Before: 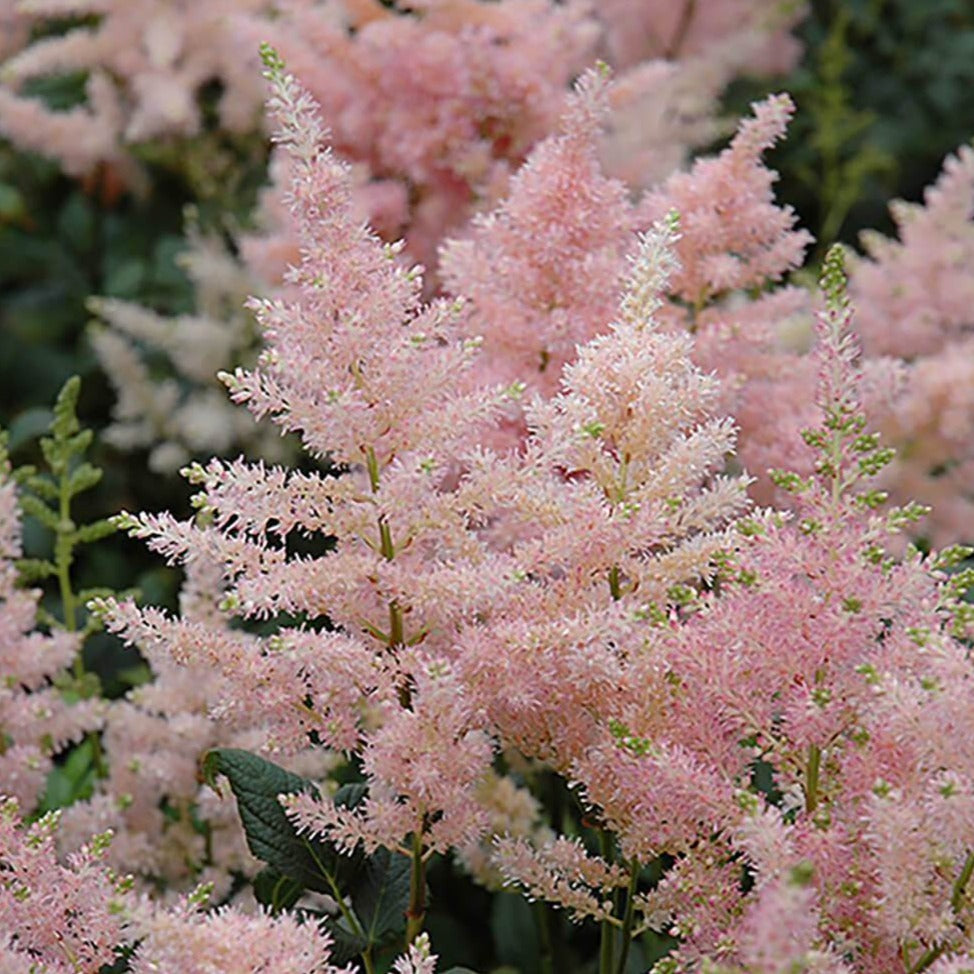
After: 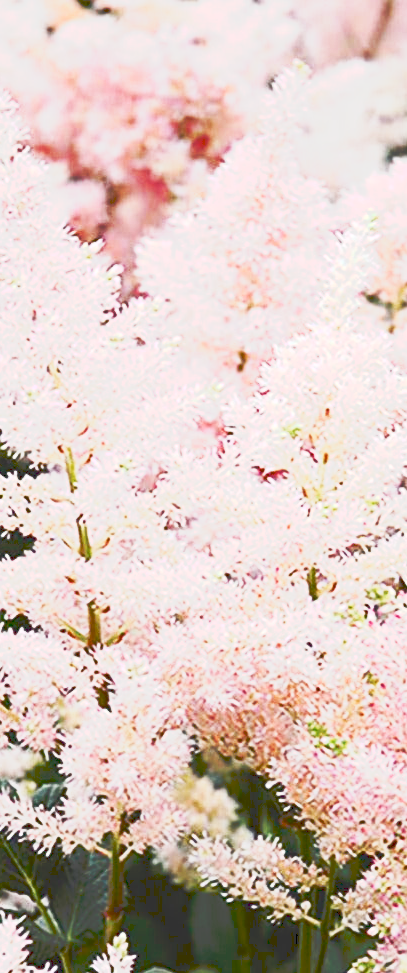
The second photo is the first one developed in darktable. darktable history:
tone curve: curves: ch0 [(0, 0) (0.003, 0.202) (0.011, 0.205) (0.025, 0.222) (0.044, 0.258) (0.069, 0.298) (0.1, 0.321) (0.136, 0.333) (0.177, 0.38) (0.224, 0.439) (0.277, 0.51) (0.335, 0.594) (0.399, 0.675) (0.468, 0.743) (0.543, 0.805) (0.623, 0.861) (0.709, 0.905) (0.801, 0.931) (0.898, 0.941) (1, 1)], preserve colors none
contrast brightness saturation: contrast 0.404, brightness 0.11, saturation 0.207
crop: left 31.056%, right 27.103%
